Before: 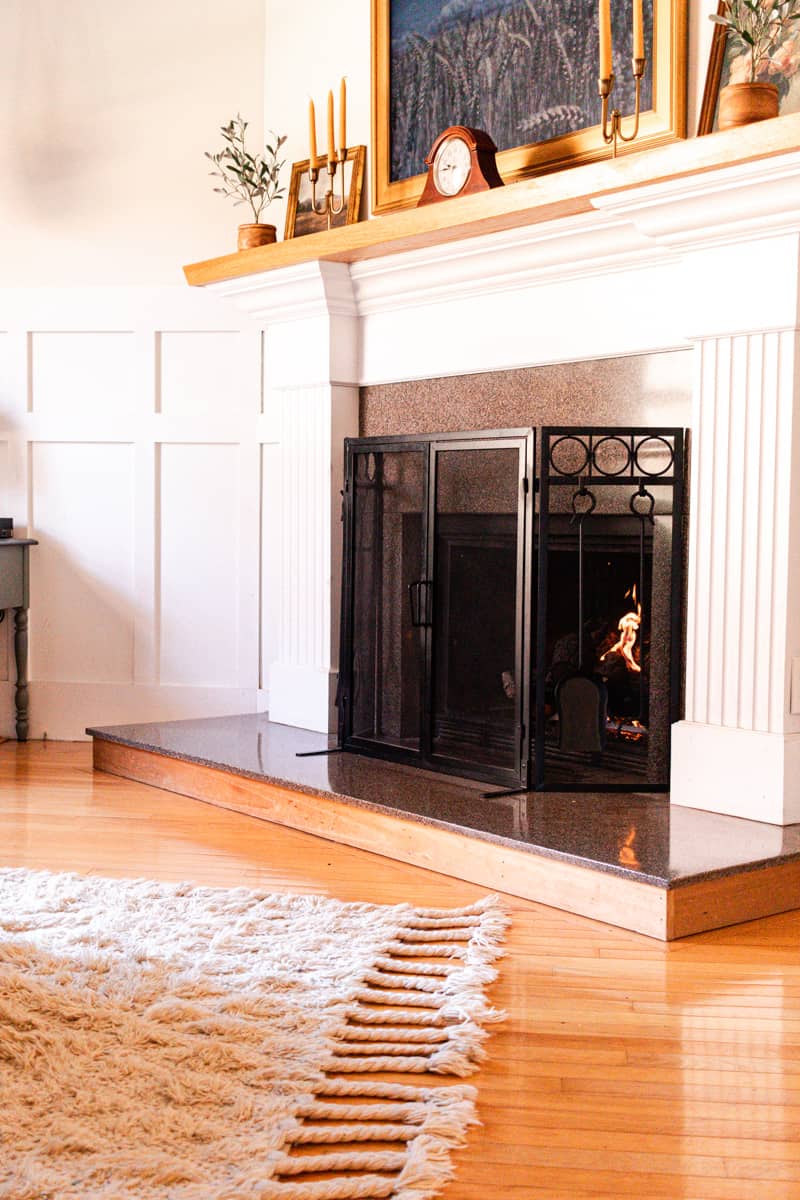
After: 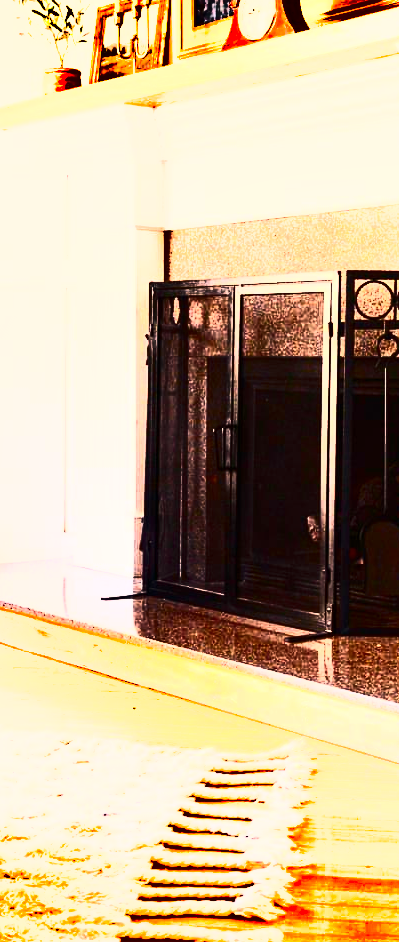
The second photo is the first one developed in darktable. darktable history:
color zones: curves: ch0 [(0, 0.511) (0.143, 0.531) (0.286, 0.56) (0.429, 0.5) (0.571, 0.5) (0.714, 0.5) (0.857, 0.5) (1, 0.5)]; ch1 [(0, 0.525) (0.143, 0.705) (0.286, 0.715) (0.429, 0.35) (0.571, 0.35) (0.714, 0.35) (0.857, 0.4) (1, 0.4)]; ch2 [(0, 0.572) (0.143, 0.512) (0.286, 0.473) (0.429, 0.45) (0.571, 0.5) (0.714, 0.5) (0.857, 0.518) (1, 0.518)]
crop and rotate: angle 0.011°, left 24.407%, top 13.049%, right 25.596%, bottom 8.405%
shadows and highlights: radius 108.84, shadows 40.85, highlights -72.43, low approximation 0.01, soften with gaussian
contrast brightness saturation: contrast 0.93, brightness 0.203
exposure: black level correction 0, exposure 1.106 EV, compensate highlight preservation false
color correction: highlights a* 11.5, highlights b* 11.49
